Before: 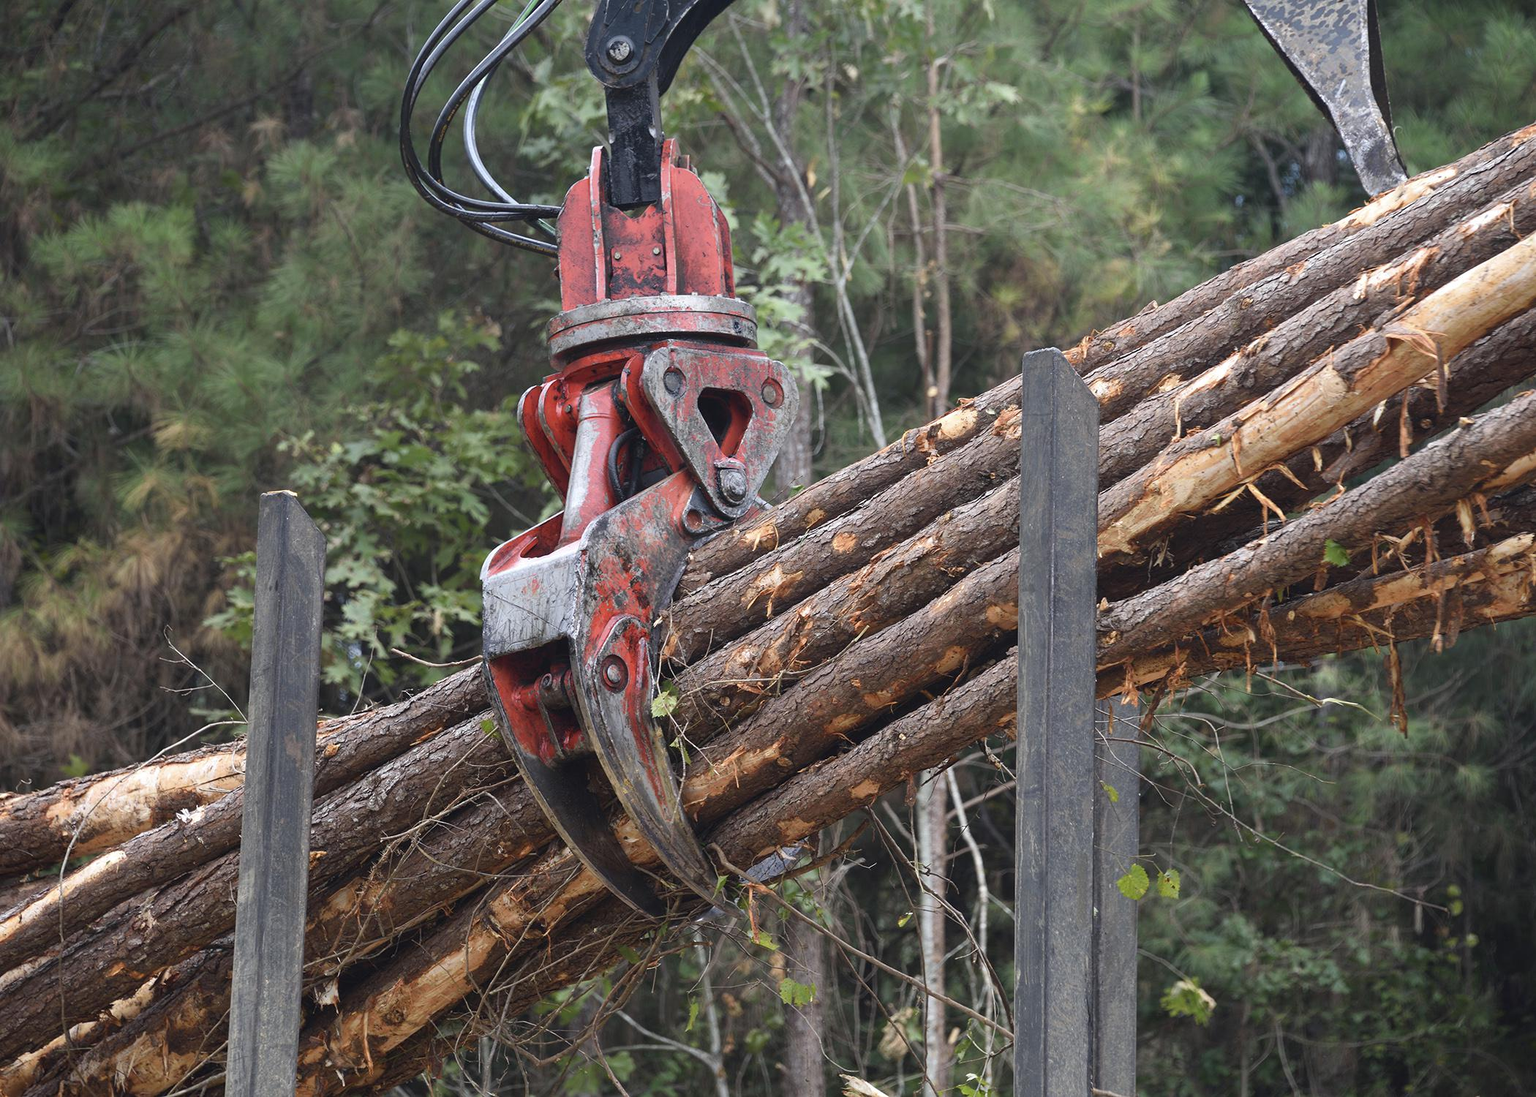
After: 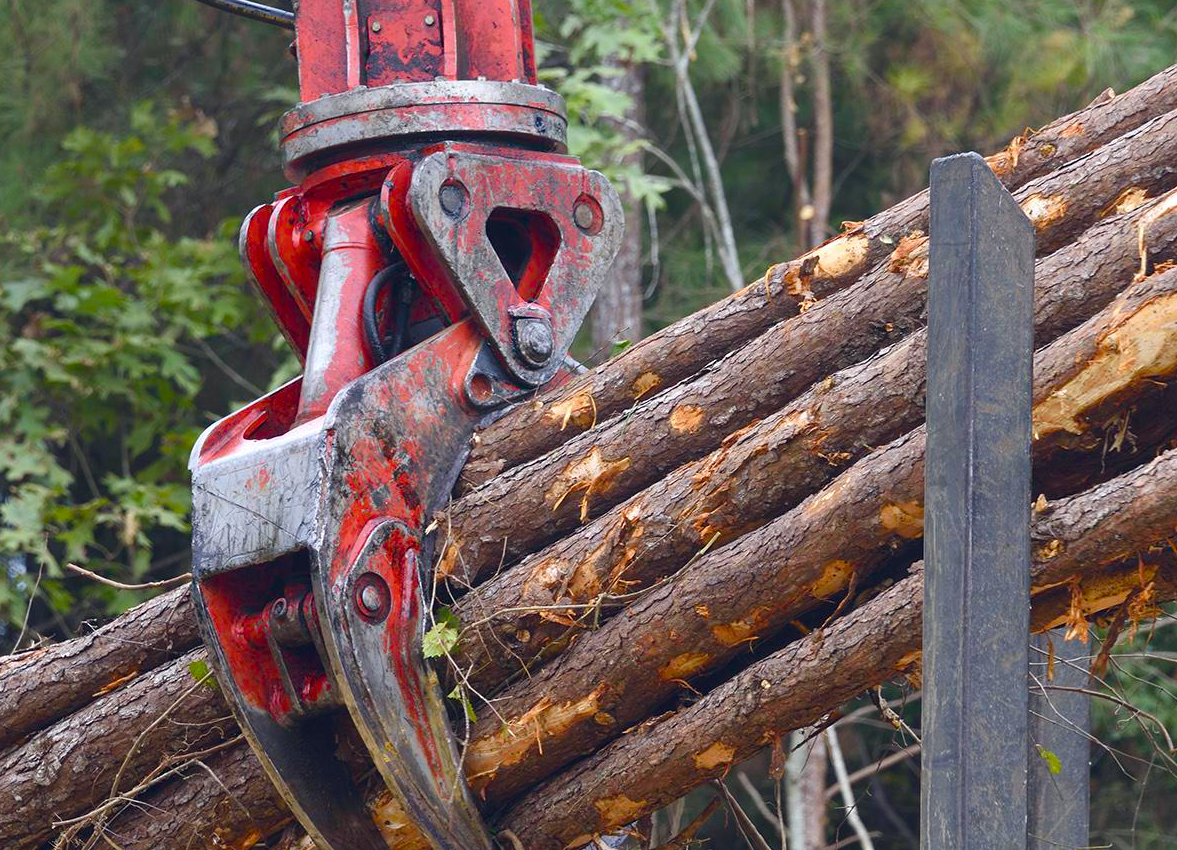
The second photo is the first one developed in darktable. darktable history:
color balance rgb: global offset › chroma 0.058%, global offset › hue 254.05°, perceptual saturation grading › global saturation 20.059%, perceptual saturation grading › highlights -19.684%, perceptual saturation grading › shadows 29.295%, global vibrance 45.111%
crop and rotate: left 22.3%, top 21.567%, right 21.634%, bottom 21.743%
